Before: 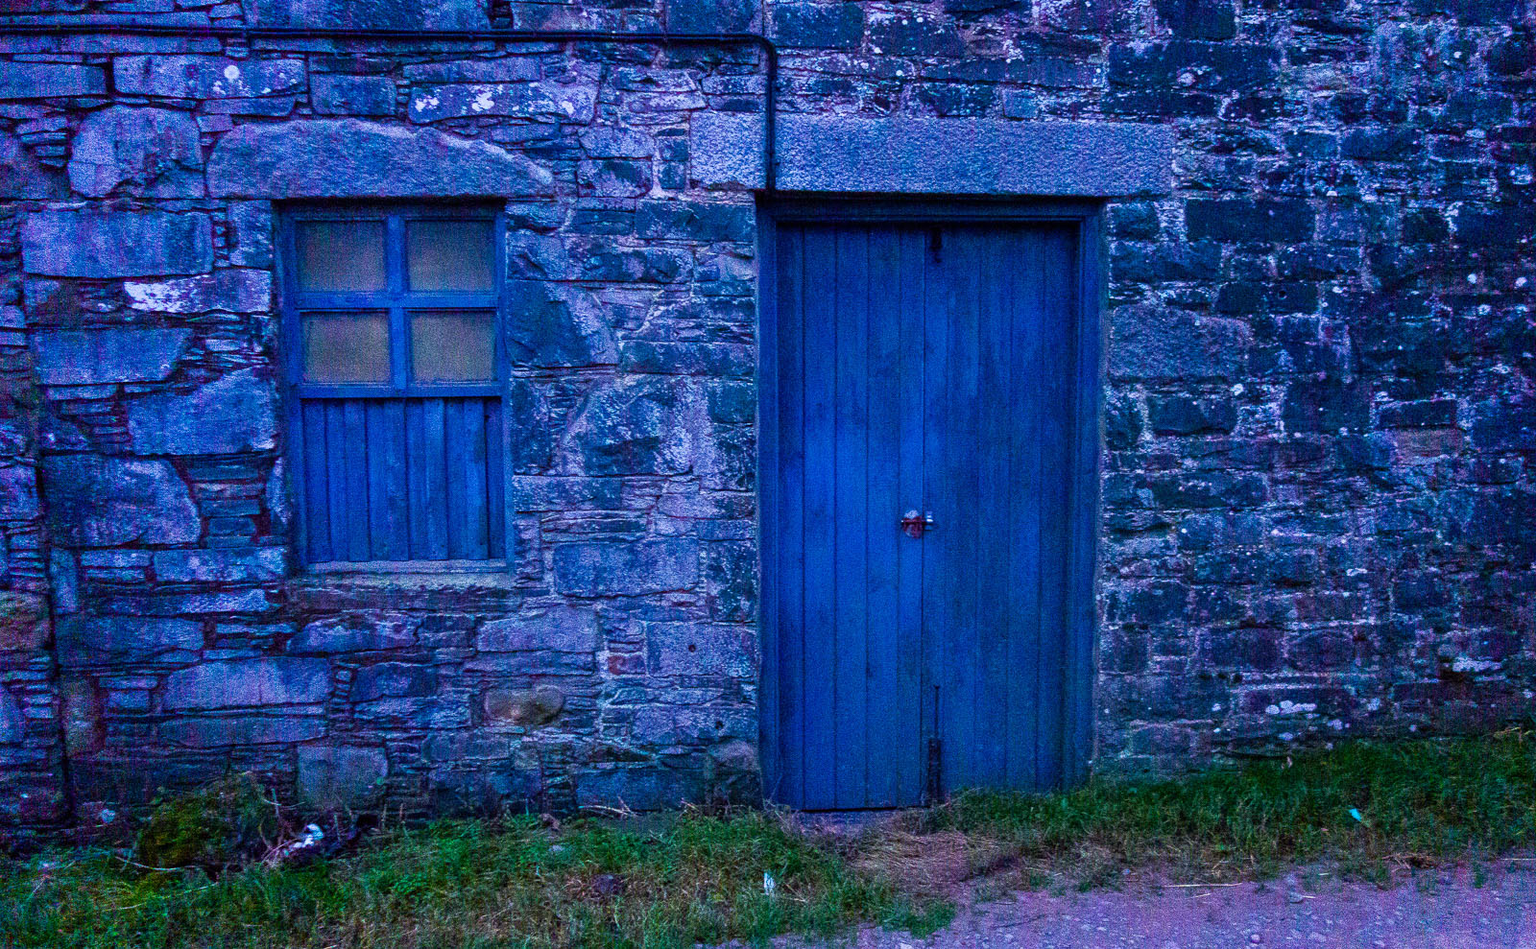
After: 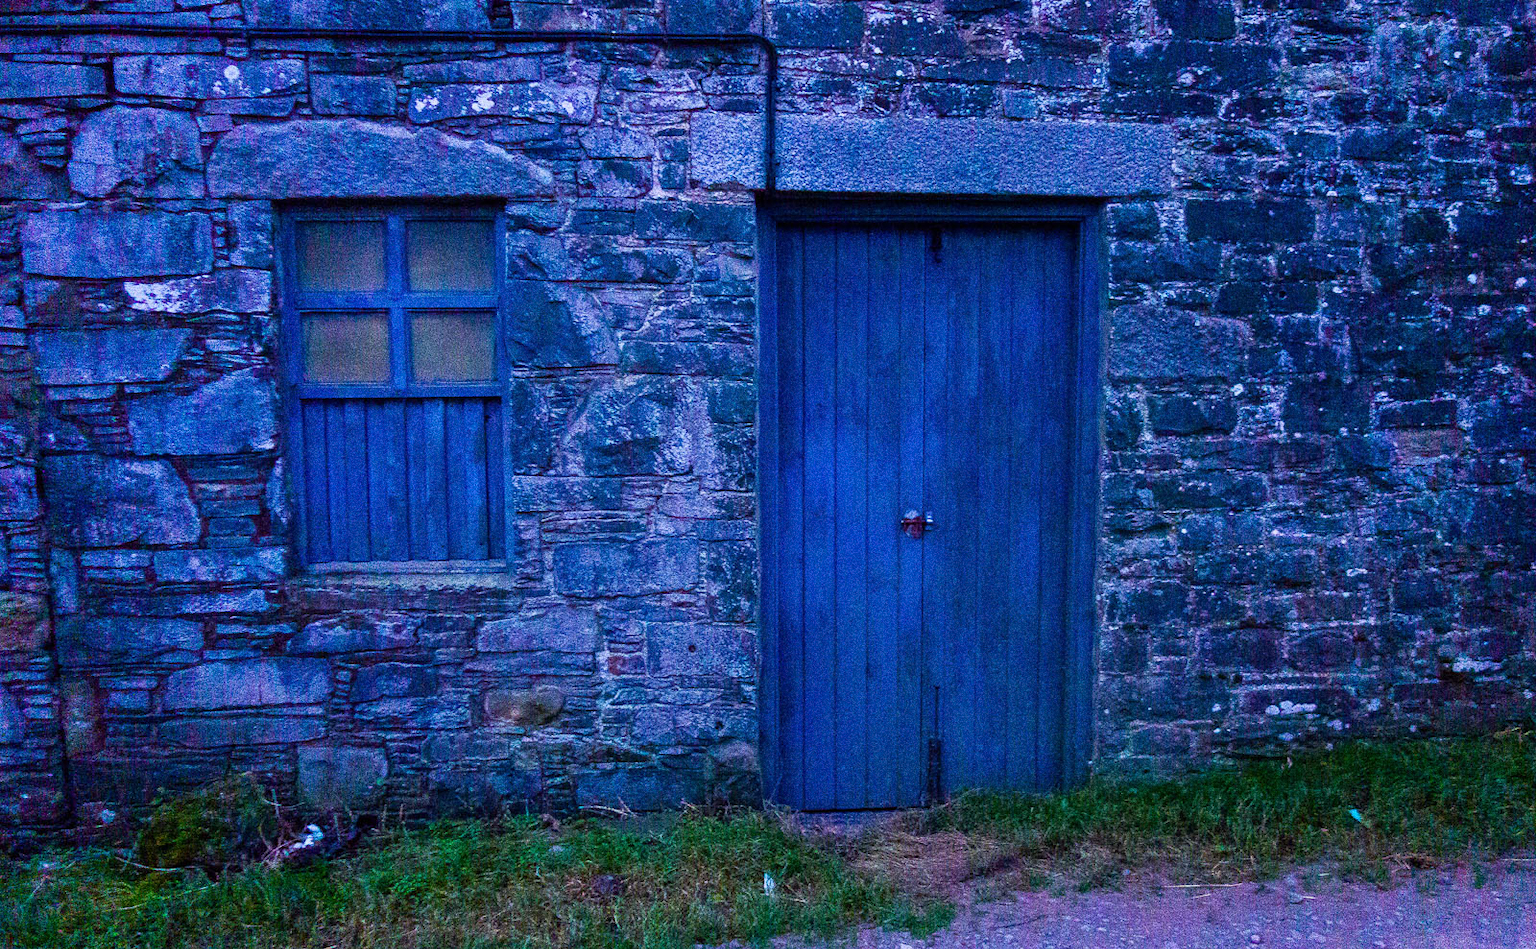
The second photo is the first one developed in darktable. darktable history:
tone equalizer: on, module defaults
grain: coarseness 0.09 ISO, strength 40%
